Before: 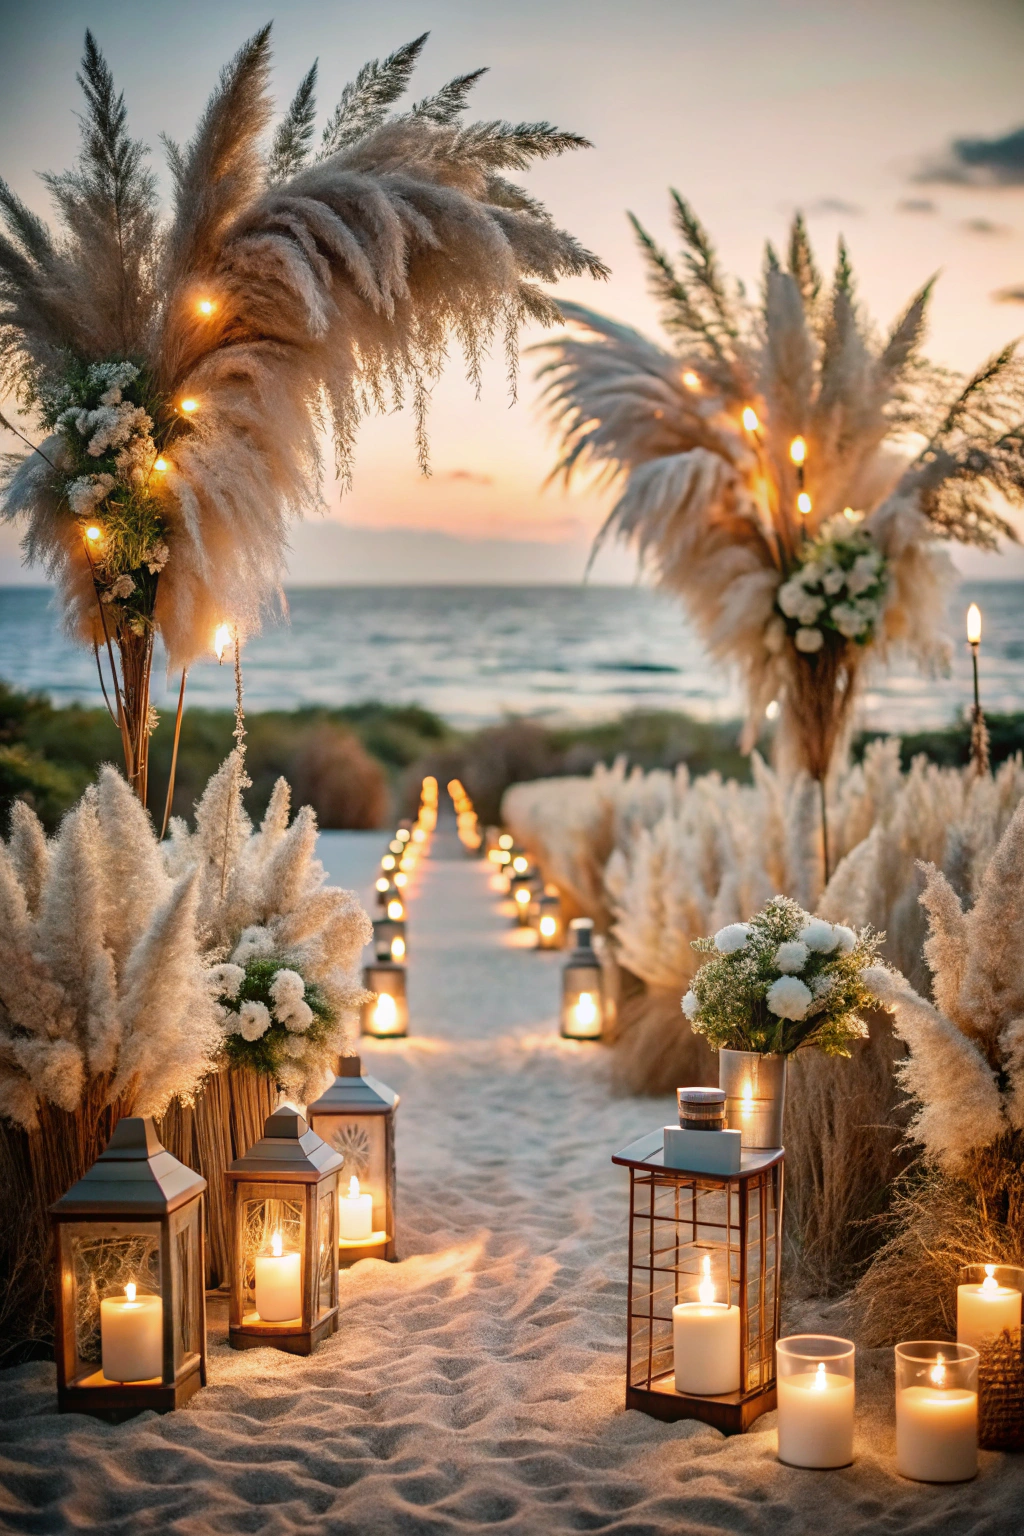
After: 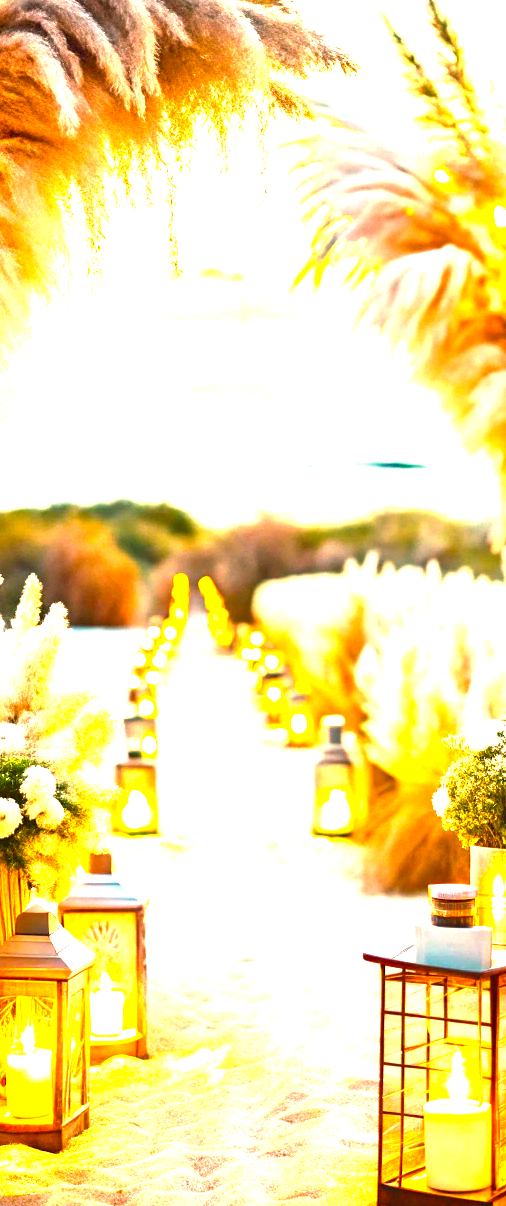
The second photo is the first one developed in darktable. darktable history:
crop and rotate: angle 0.02°, left 24.353%, top 13.219%, right 26.156%, bottom 8.224%
color balance rgb: perceptual saturation grading › global saturation 25%, perceptual brilliance grading › global brilliance 35%, perceptual brilliance grading › highlights 50%, perceptual brilliance grading › mid-tones 60%, perceptual brilliance grading › shadows 35%, global vibrance 20%
white balance: red 1.127, blue 0.943
levels: levels [0, 0.478, 1]
